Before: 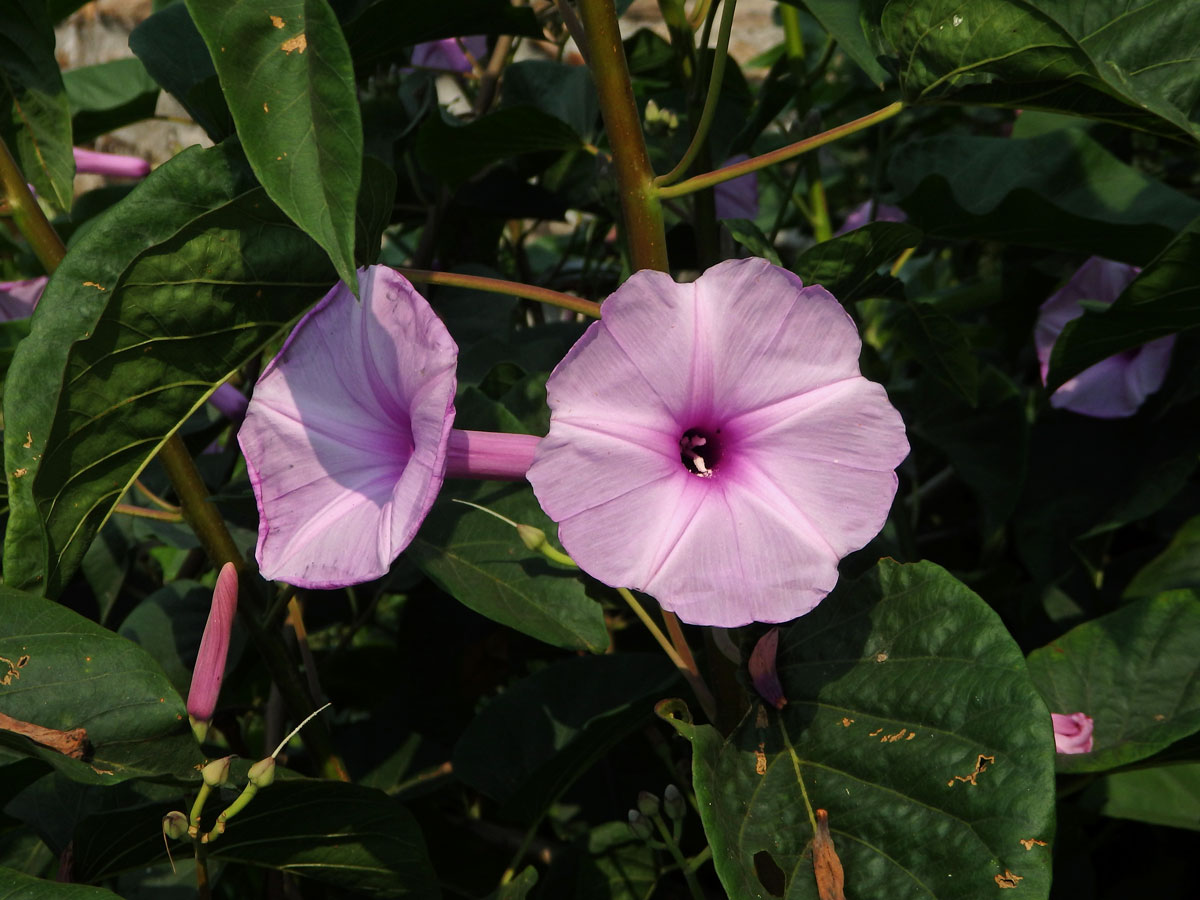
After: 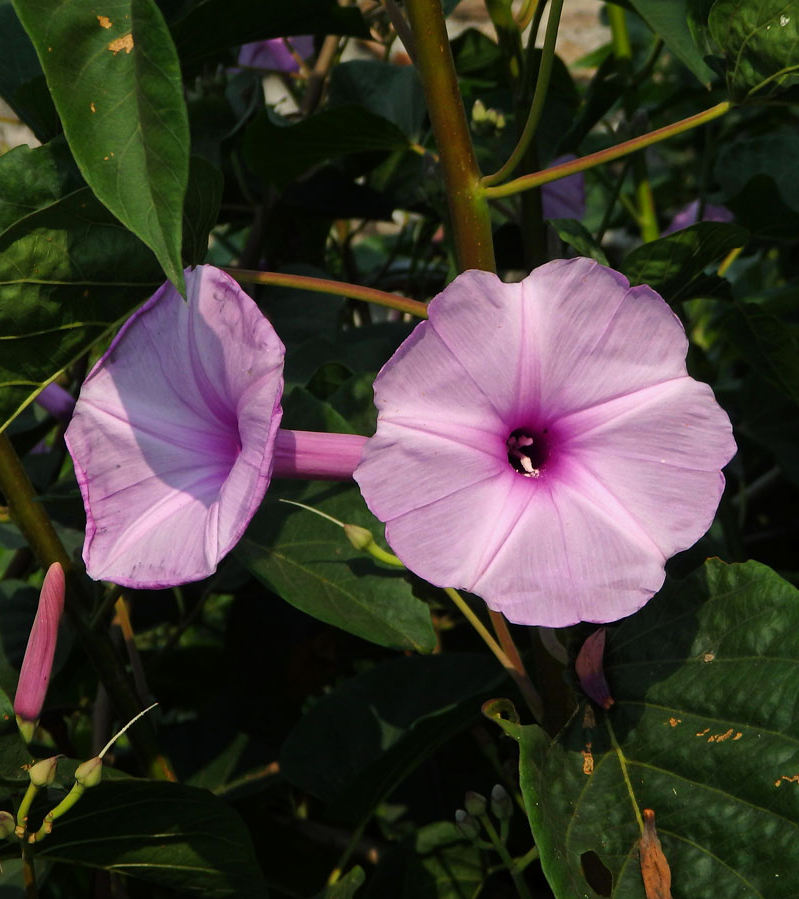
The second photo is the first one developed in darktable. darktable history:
color balance rgb: perceptual saturation grading › global saturation 0.824%, global vibrance 15.987%, saturation formula JzAzBz (2021)
crop and rotate: left 14.43%, right 18.904%
